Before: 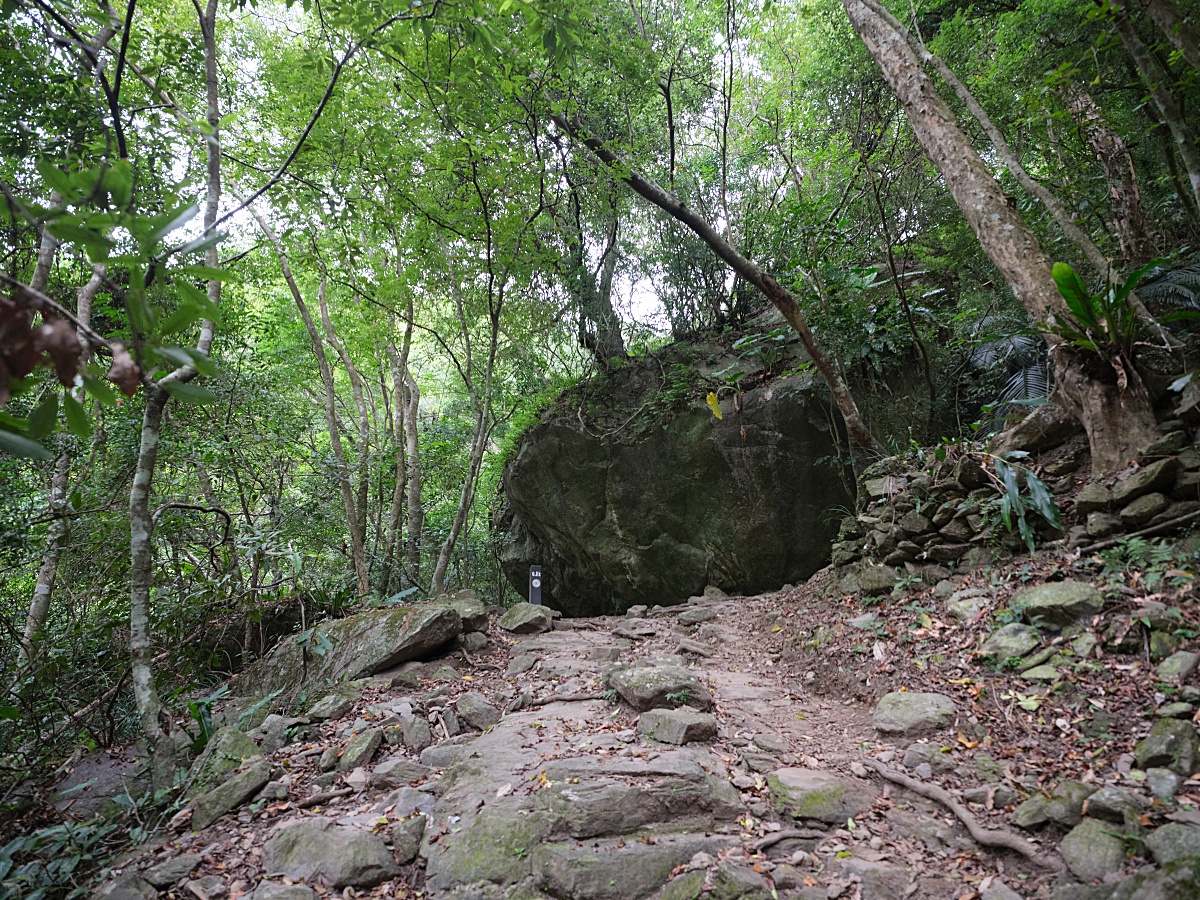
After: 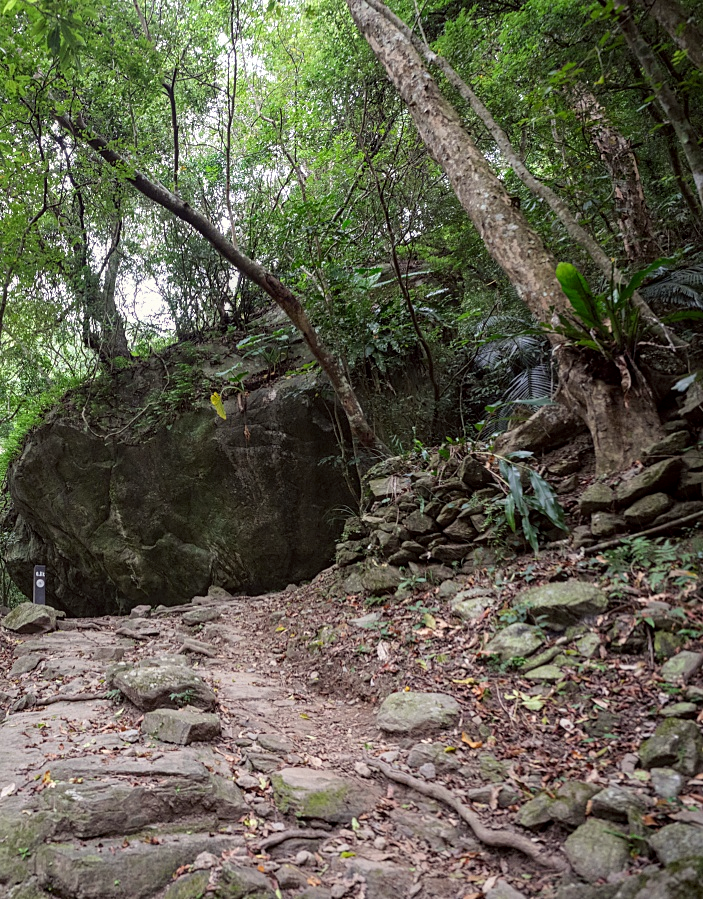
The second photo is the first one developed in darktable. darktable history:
crop: left 41.402%
color correction: highlights a* -0.95, highlights b* 4.5, shadows a* 3.55
local contrast: on, module defaults
